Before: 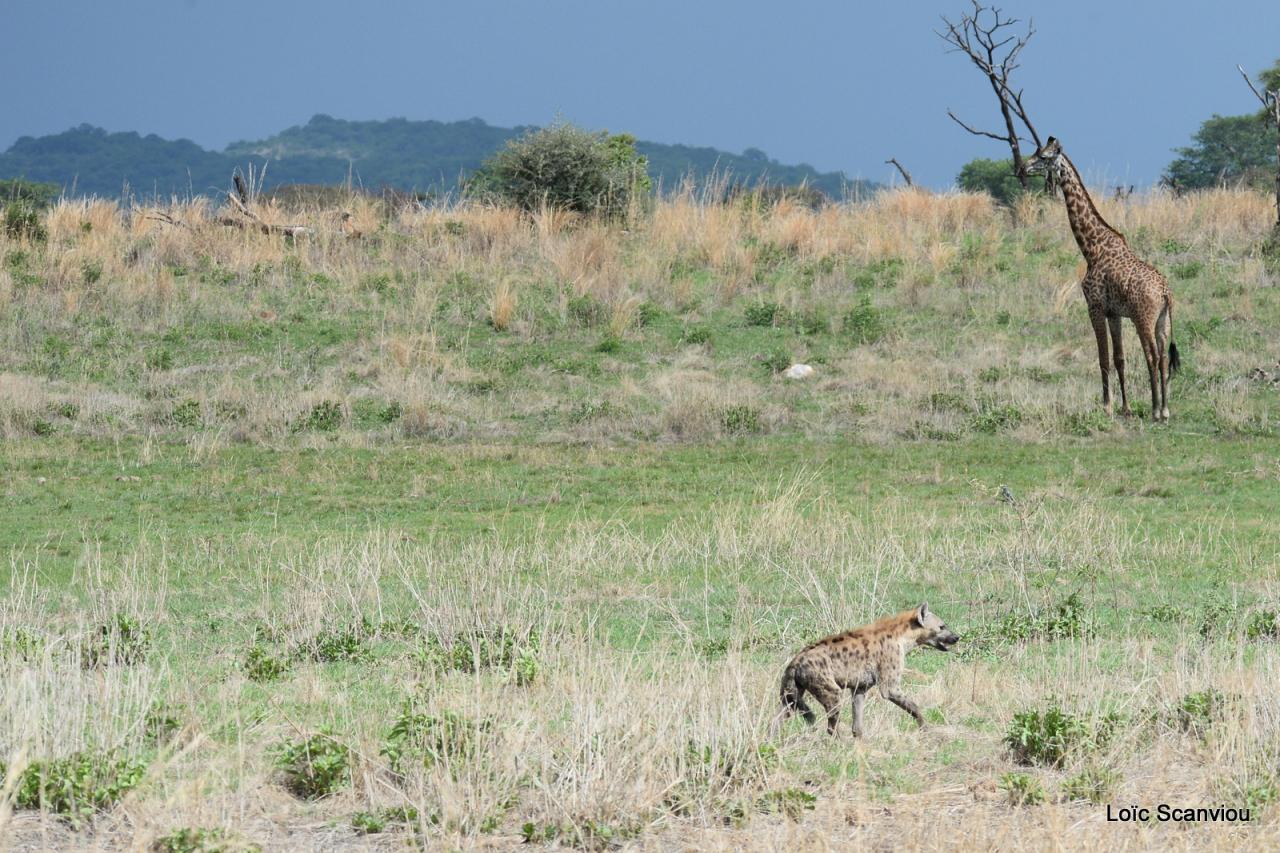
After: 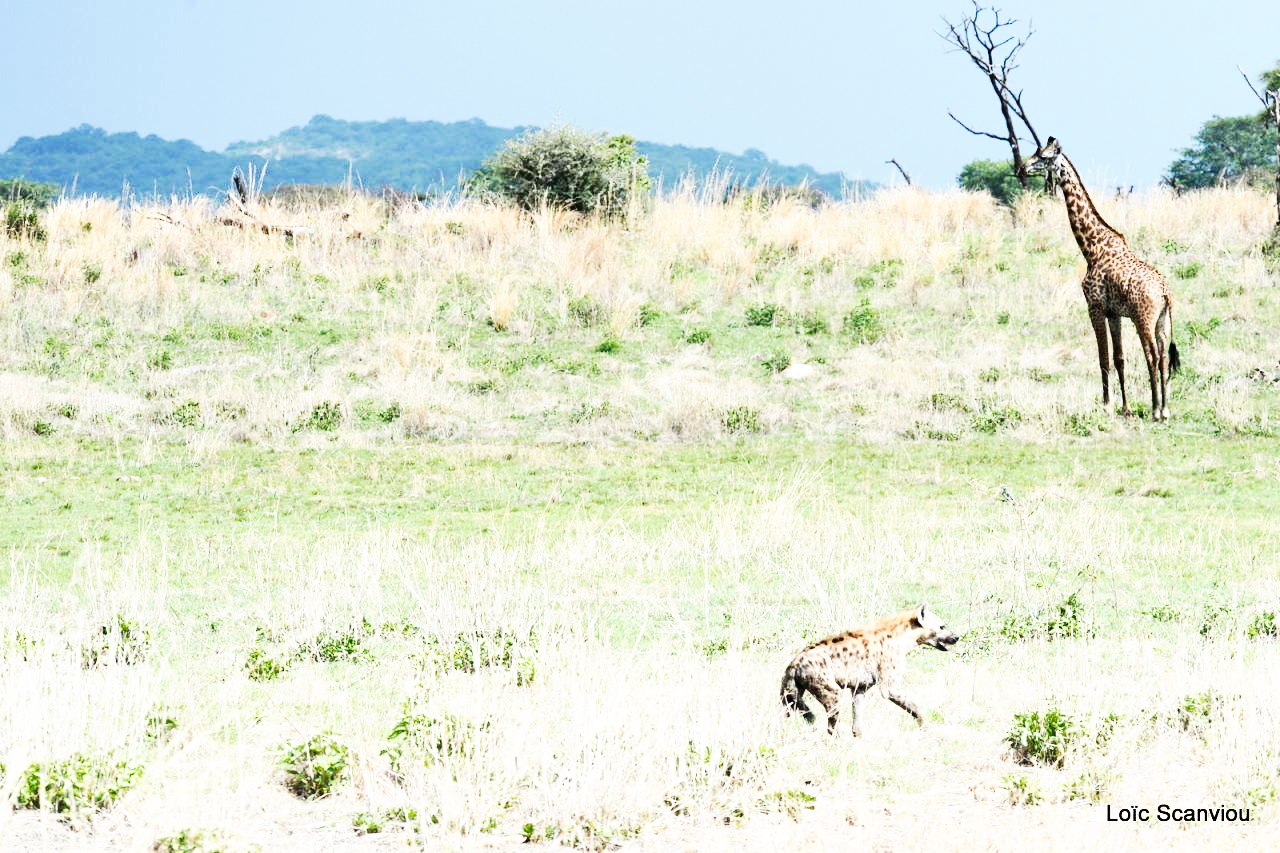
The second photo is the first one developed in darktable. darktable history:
tone equalizer: -8 EV -0.417 EV, -7 EV -0.389 EV, -6 EV -0.333 EV, -5 EV -0.222 EV, -3 EV 0.222 EV, -2 EV 0.333 EV, -1 EV 0.389 EV, +0 EV 0.417 EV, edges refinement/feathering 500, mask exposure compensation -1.25 EV, preserve details no
base curve: curves: ch0 [(0, 0) (0.007, 0.004) (0.027, 0.03) (0.046, 0.07) (0.207, 0.54) (0.442, 0.872) (0.673, 0.972) (1, 1)], preserve colors none
